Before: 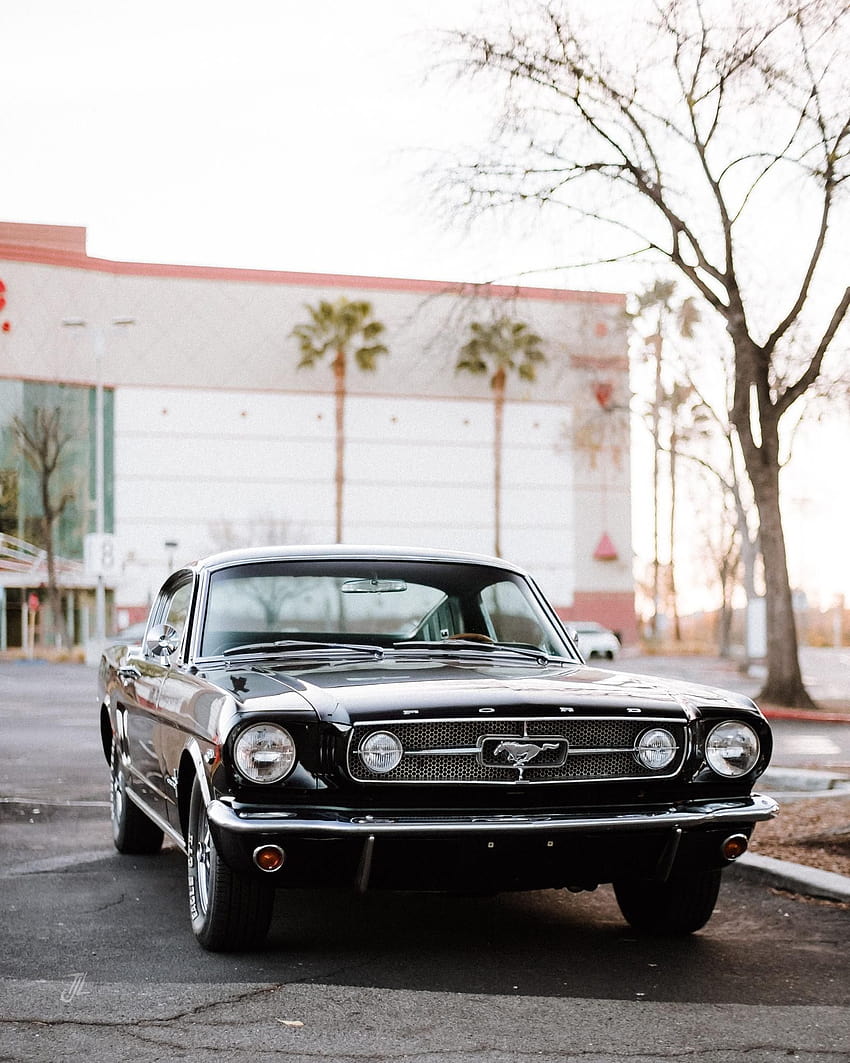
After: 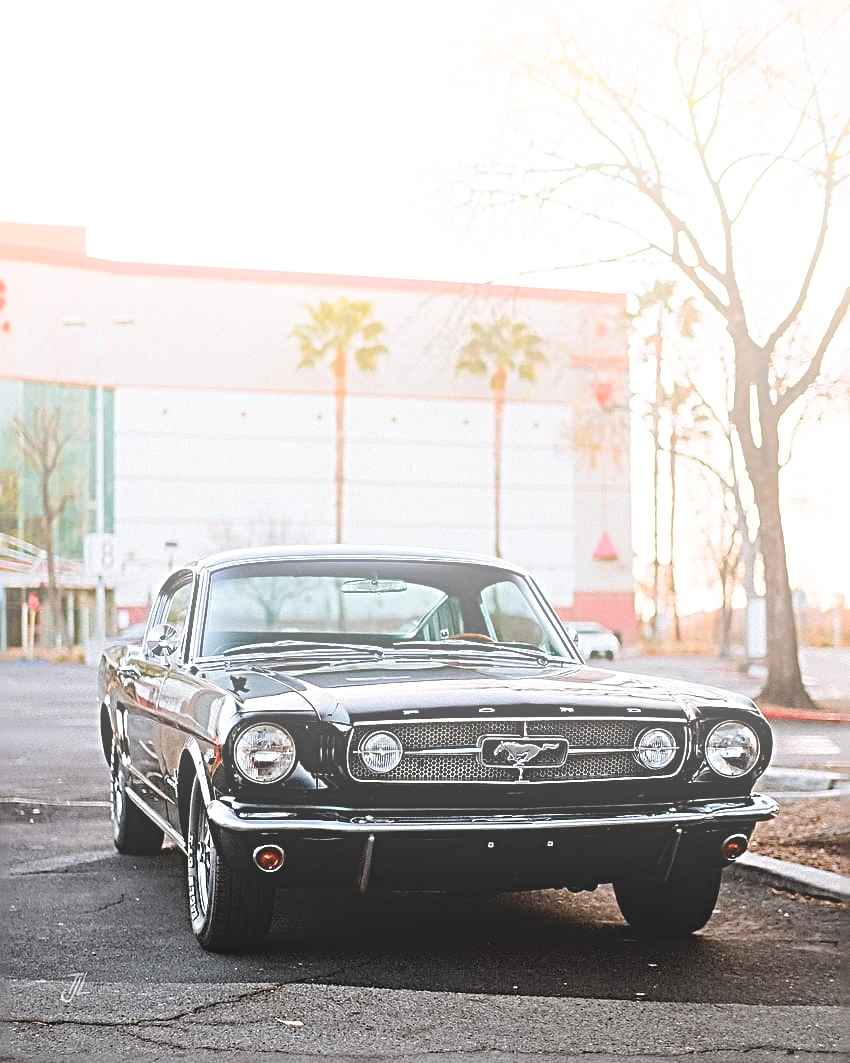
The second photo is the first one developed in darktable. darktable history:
shadows and highlights: low approximation 0.01, soften with gaussian
bloom: size 40%
sharpen: radius 3.69, amount 0.928
